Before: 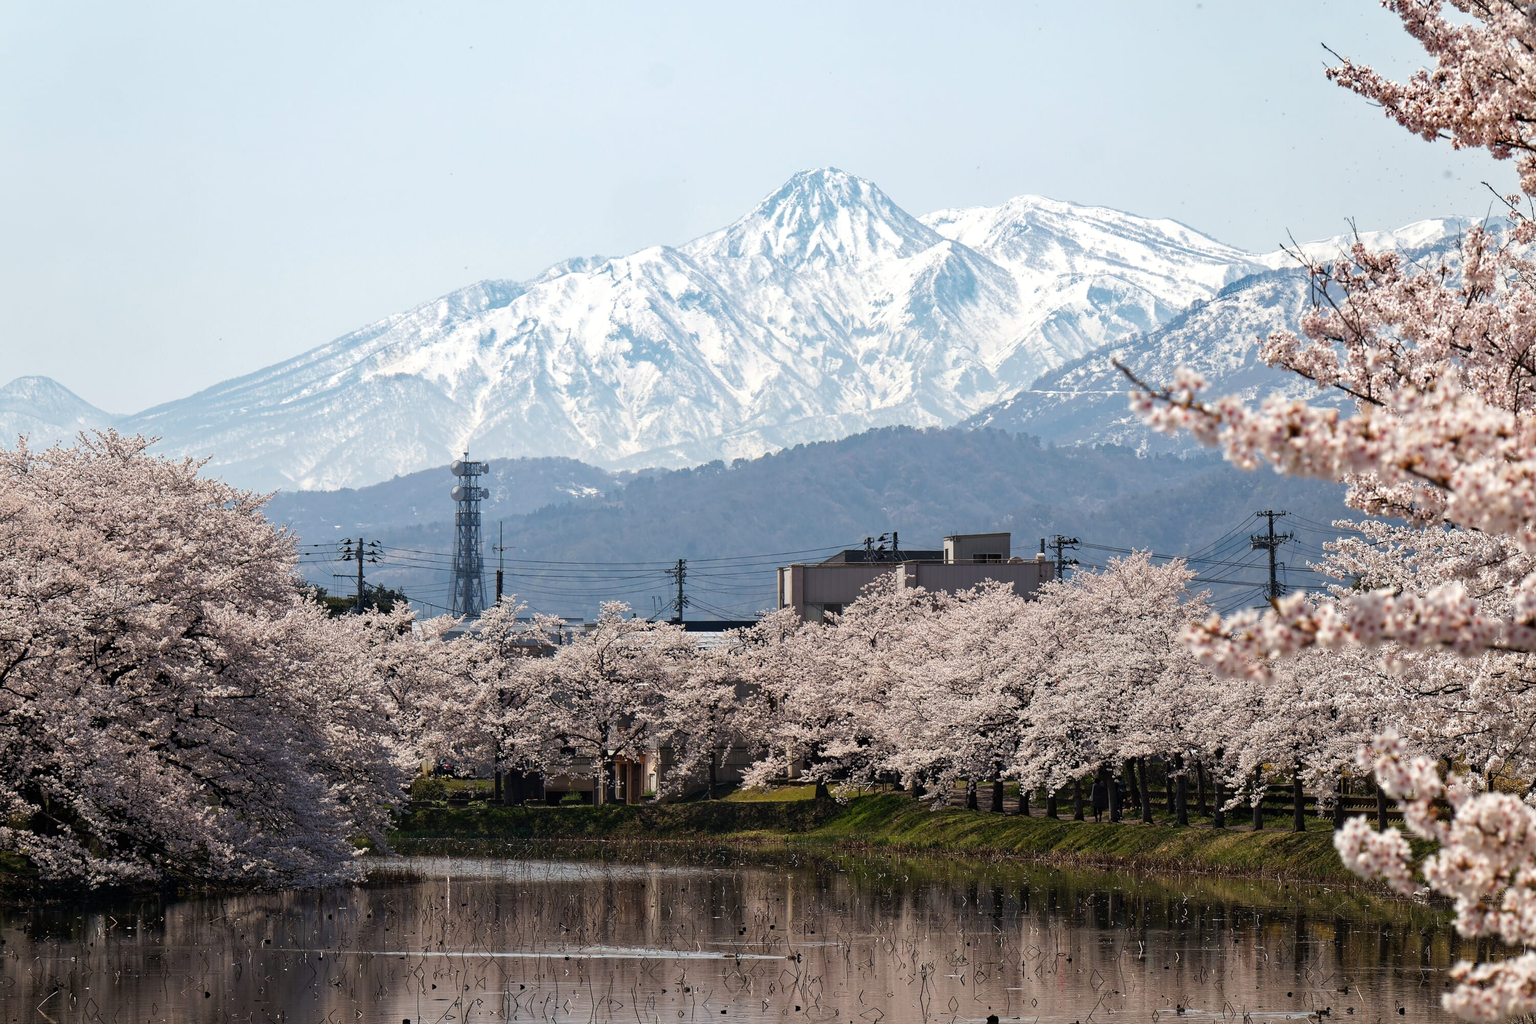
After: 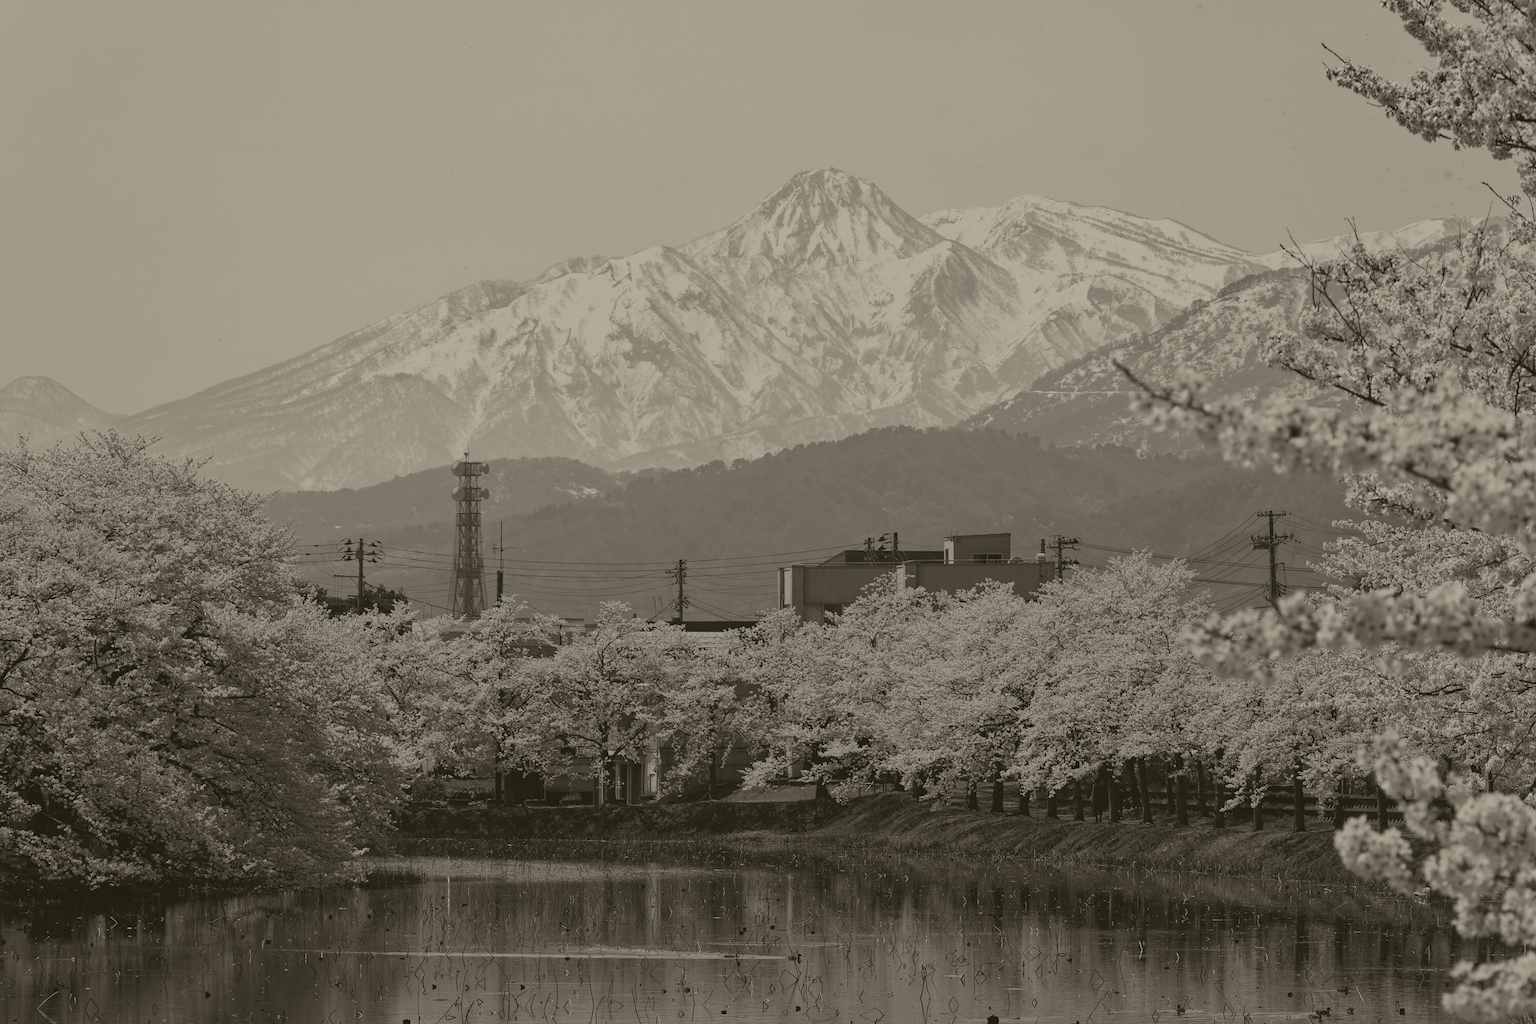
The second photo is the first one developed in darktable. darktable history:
white balance: red 0.954, blue 1.079
colorize: hue 41.44°, saturation 22%, source mix 60%, lightness 10.61%
color correction: highlights a* -11.71, highlights b* -15.58
